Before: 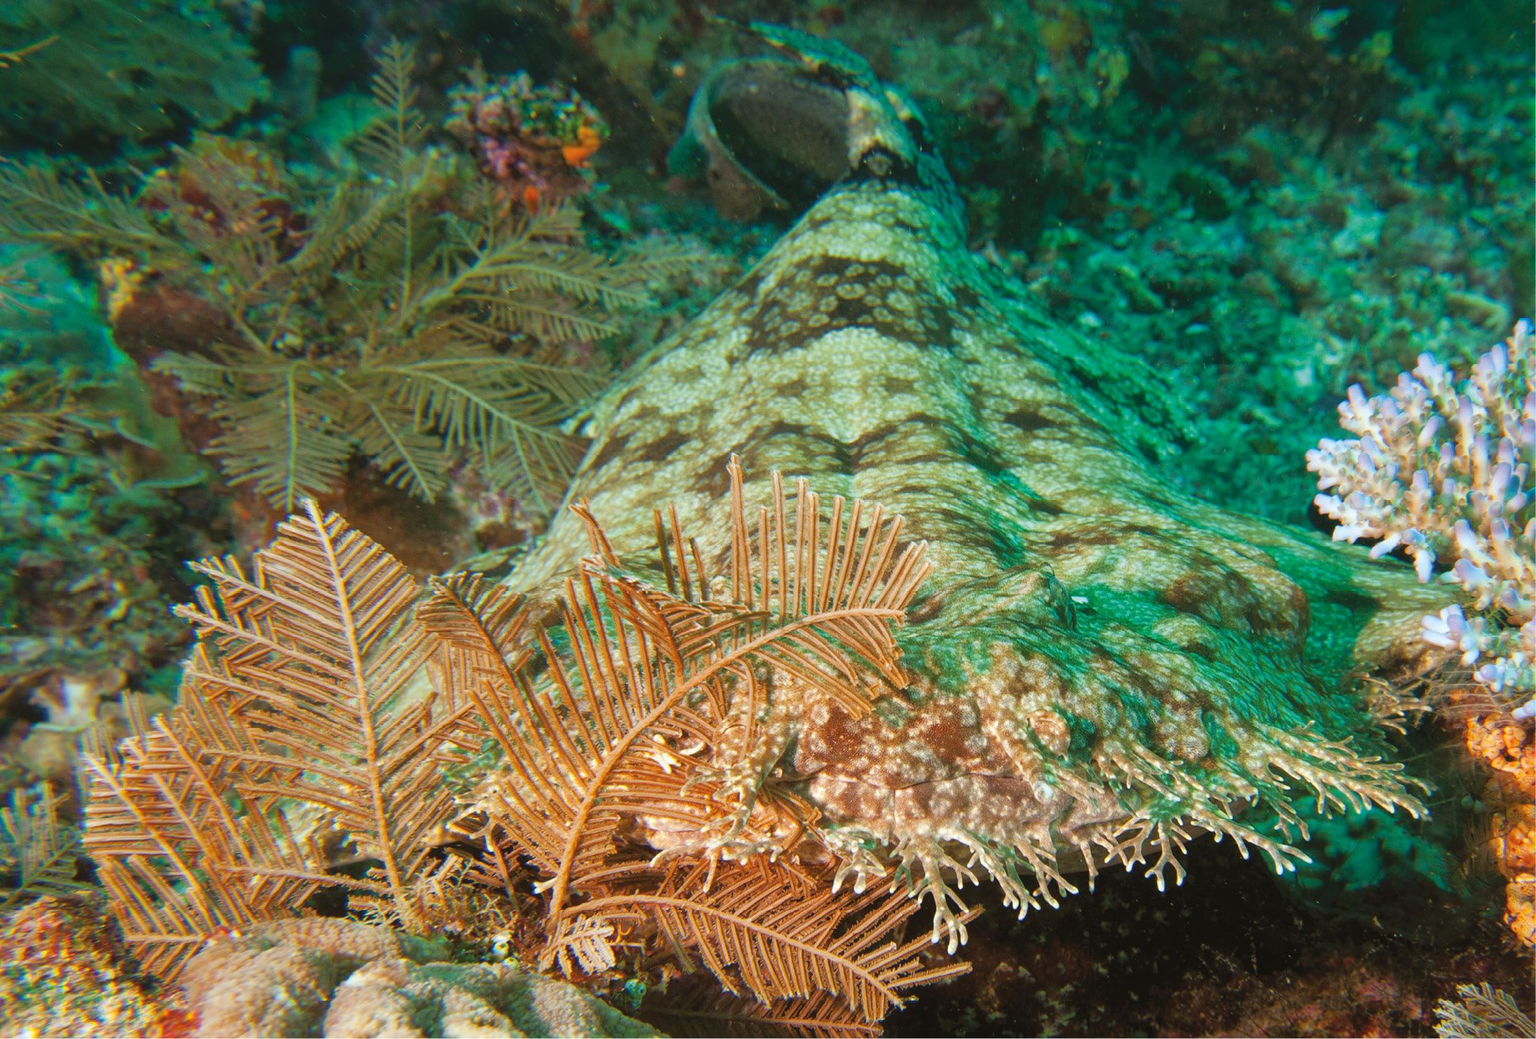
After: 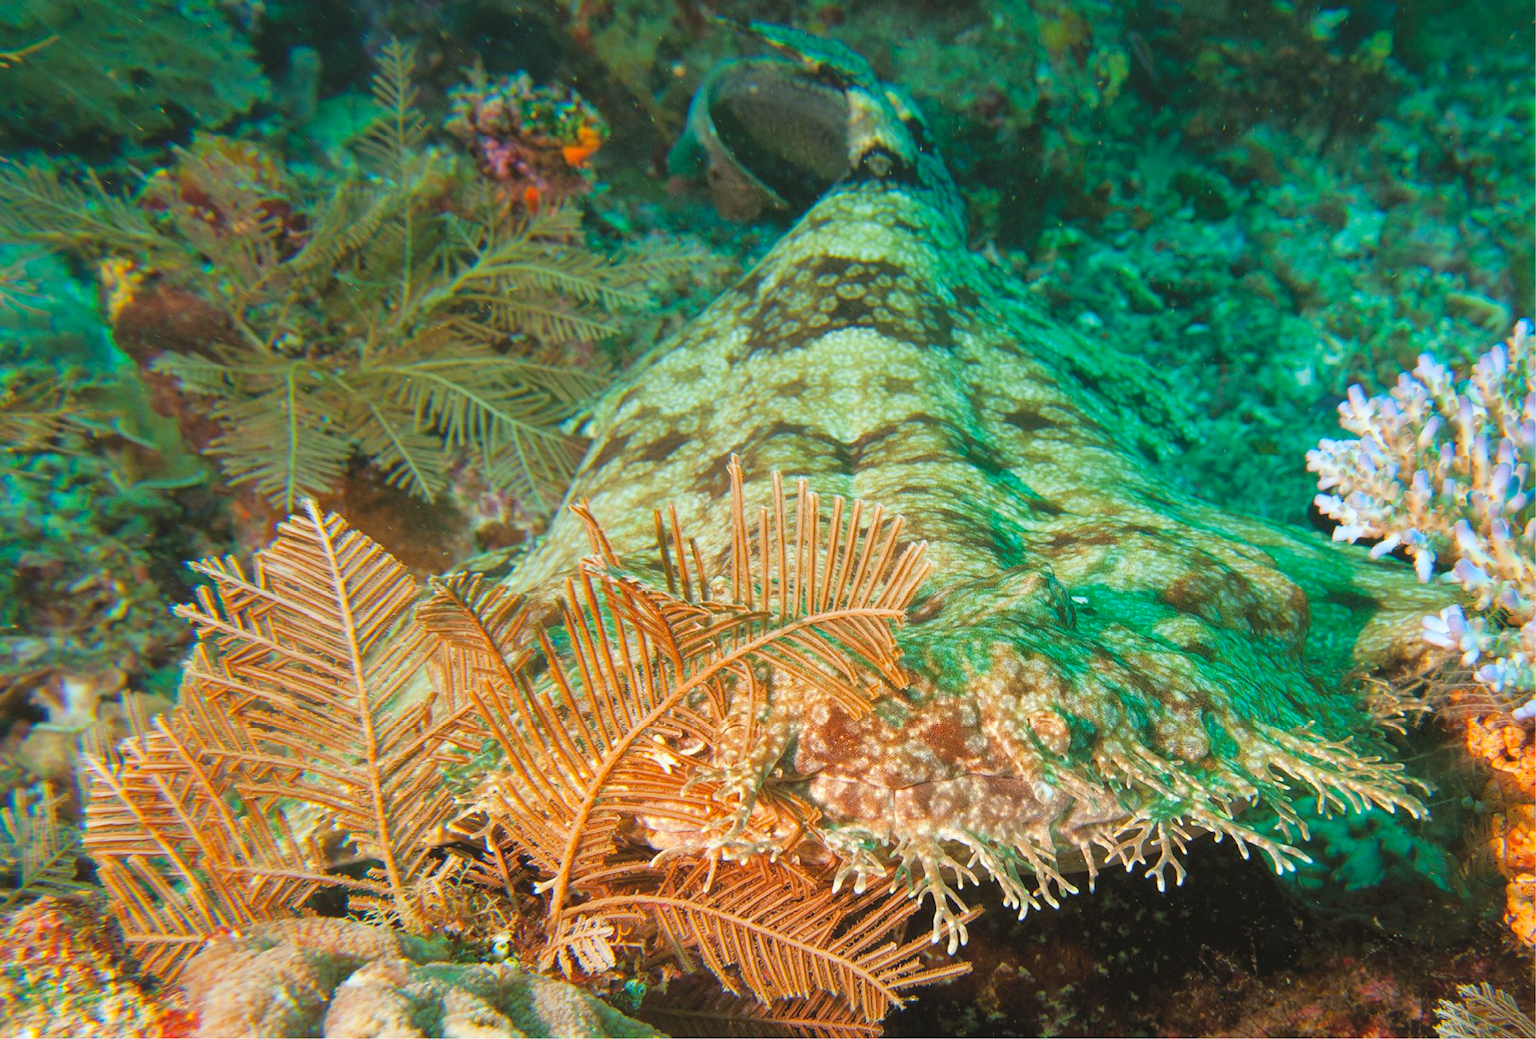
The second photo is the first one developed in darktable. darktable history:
contrast brightness saturation: brightness 0.088, saturation 0.192
